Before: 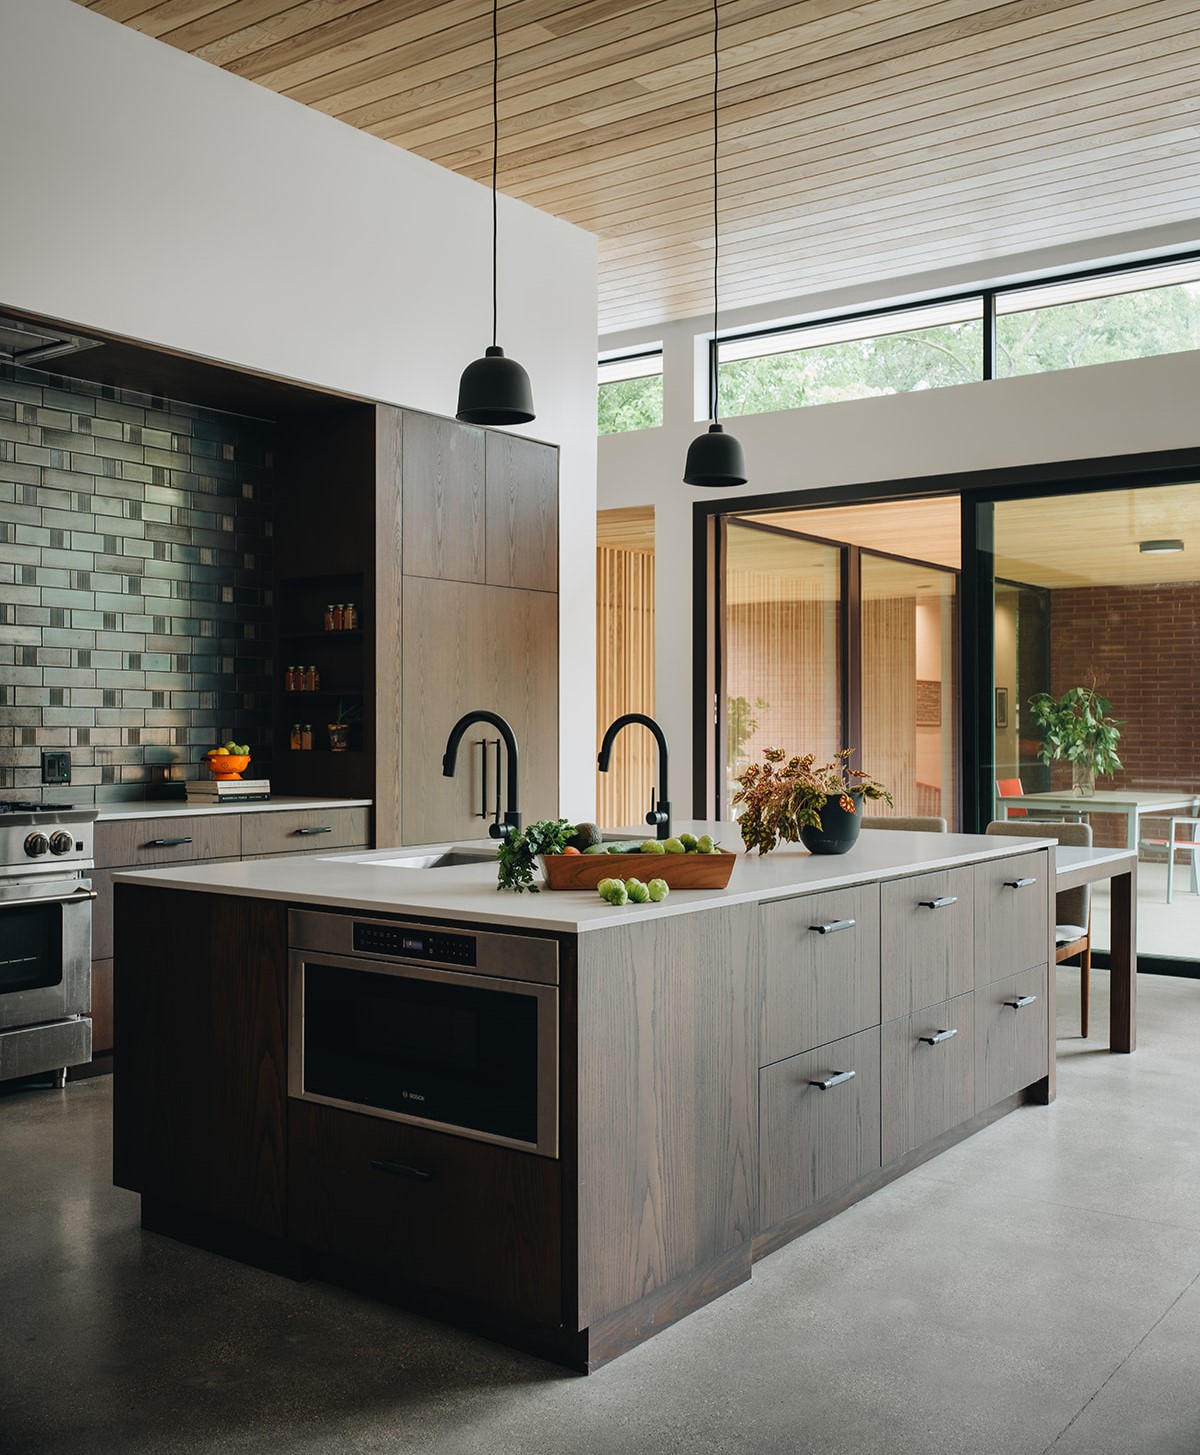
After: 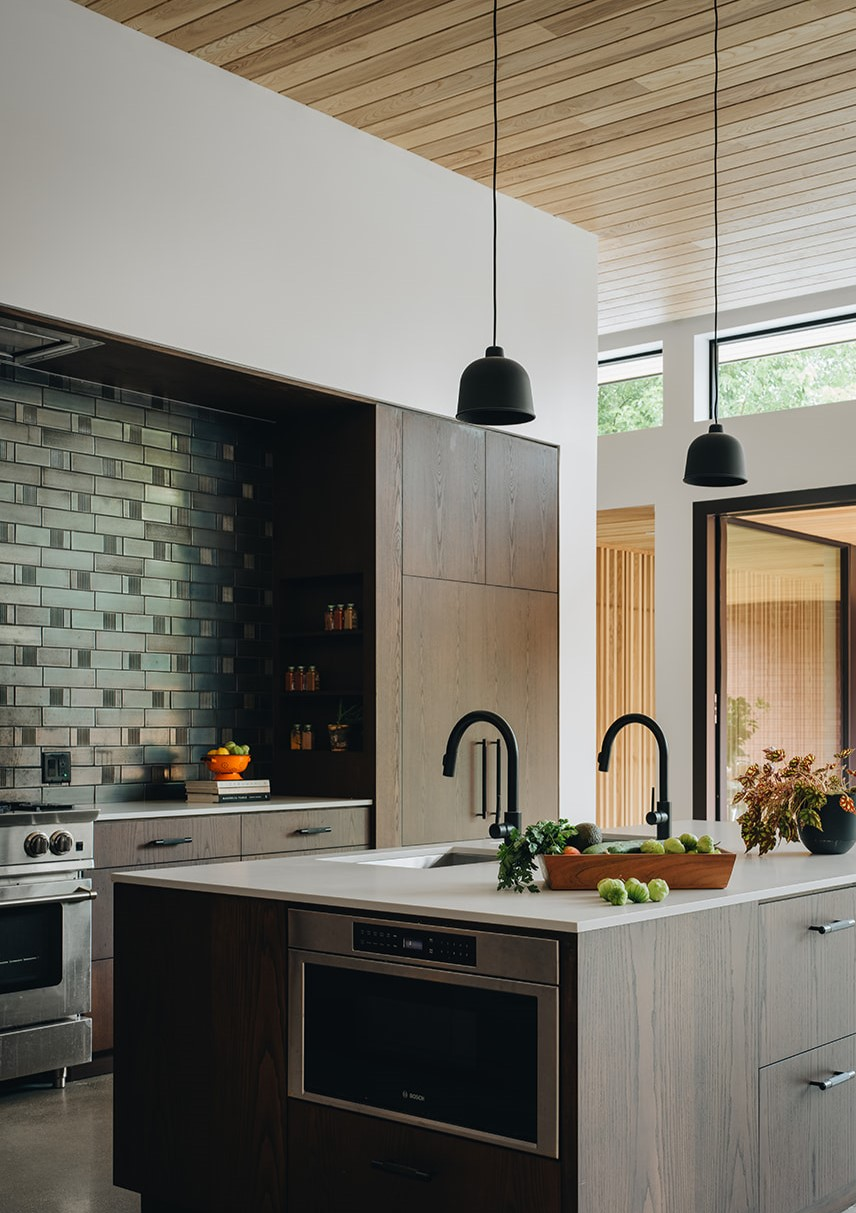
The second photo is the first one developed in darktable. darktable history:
crop: right 28.607%, bottom 16.578%
